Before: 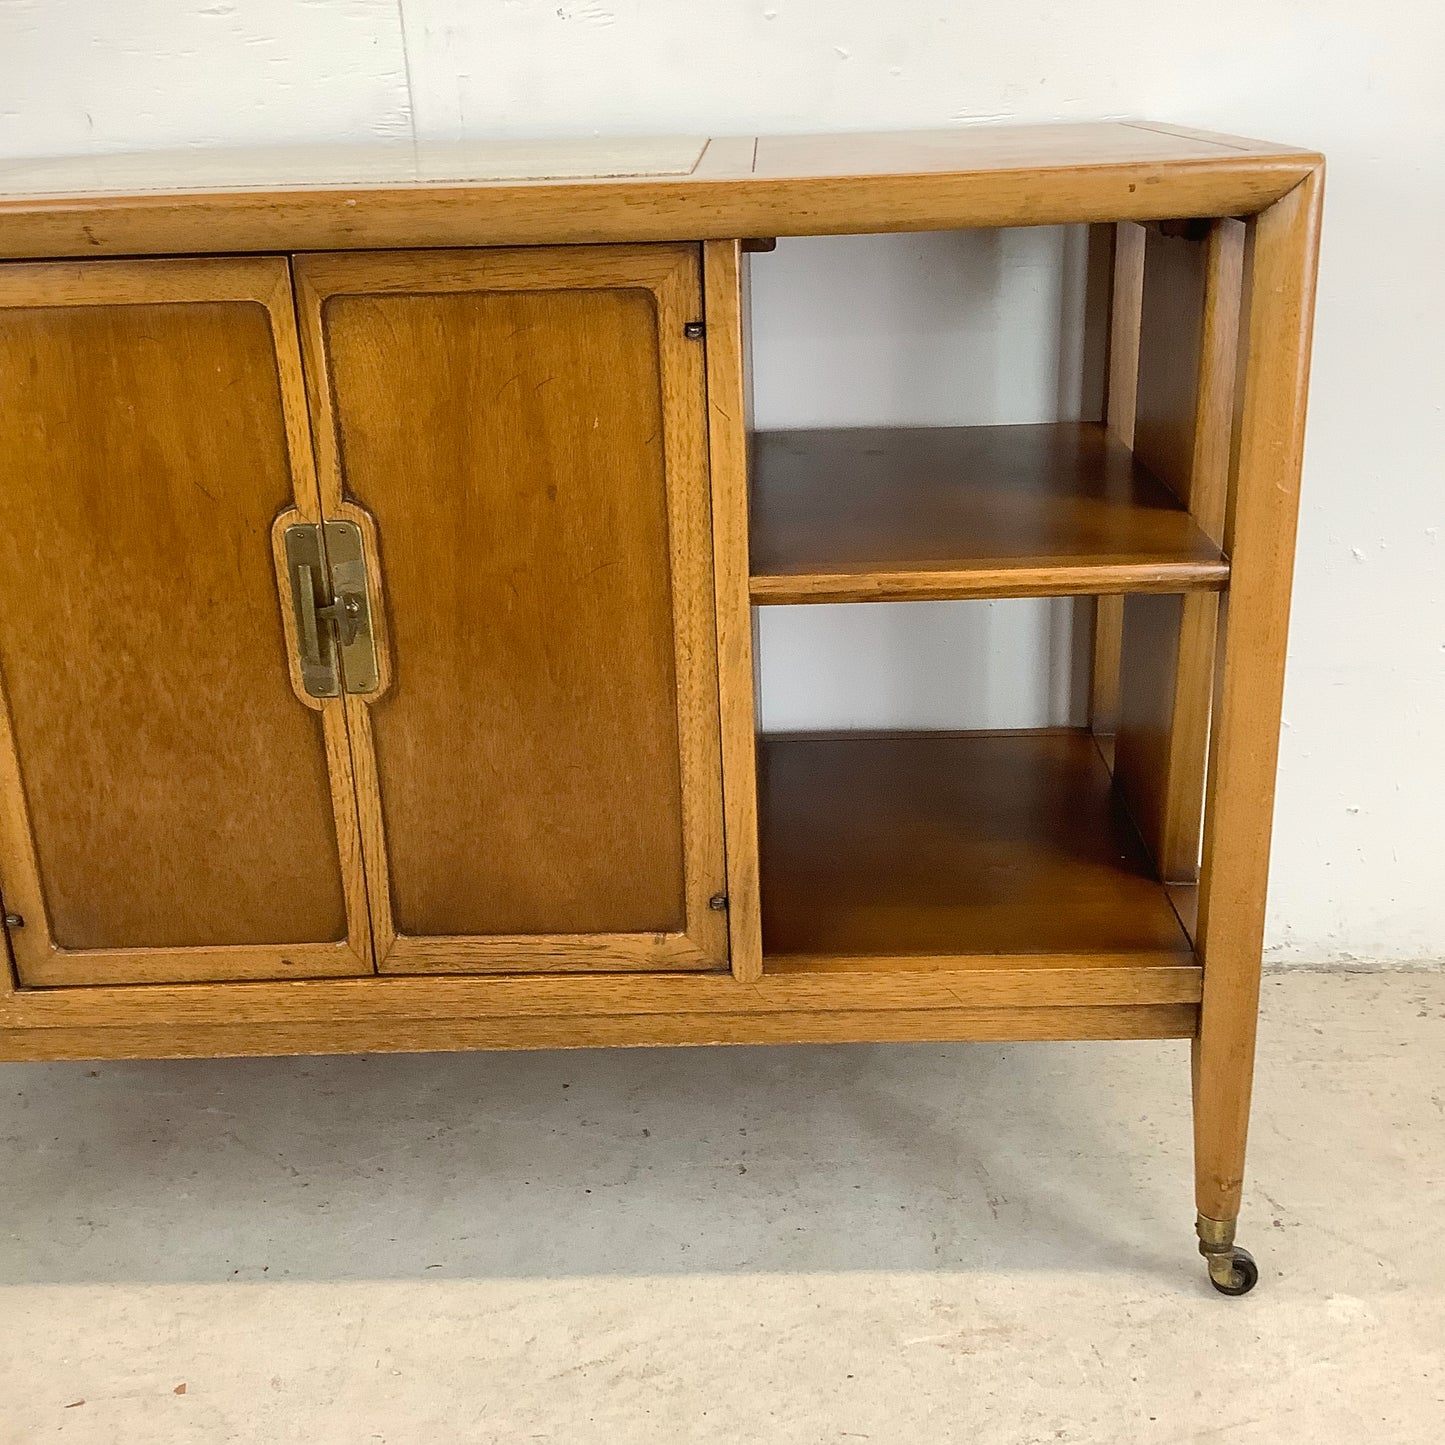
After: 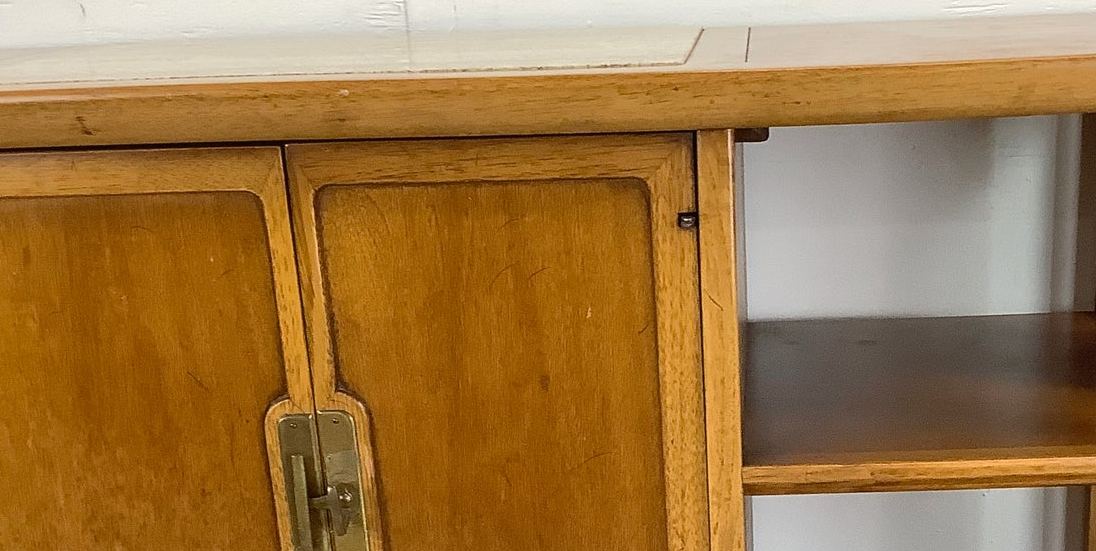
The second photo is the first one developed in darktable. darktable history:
crop: left 0.535%, top 7.63%, right 23.593%, bottom 54.202%
shadows and highlights: shadows 31.58, highlights -31.39, soften with gaussian
